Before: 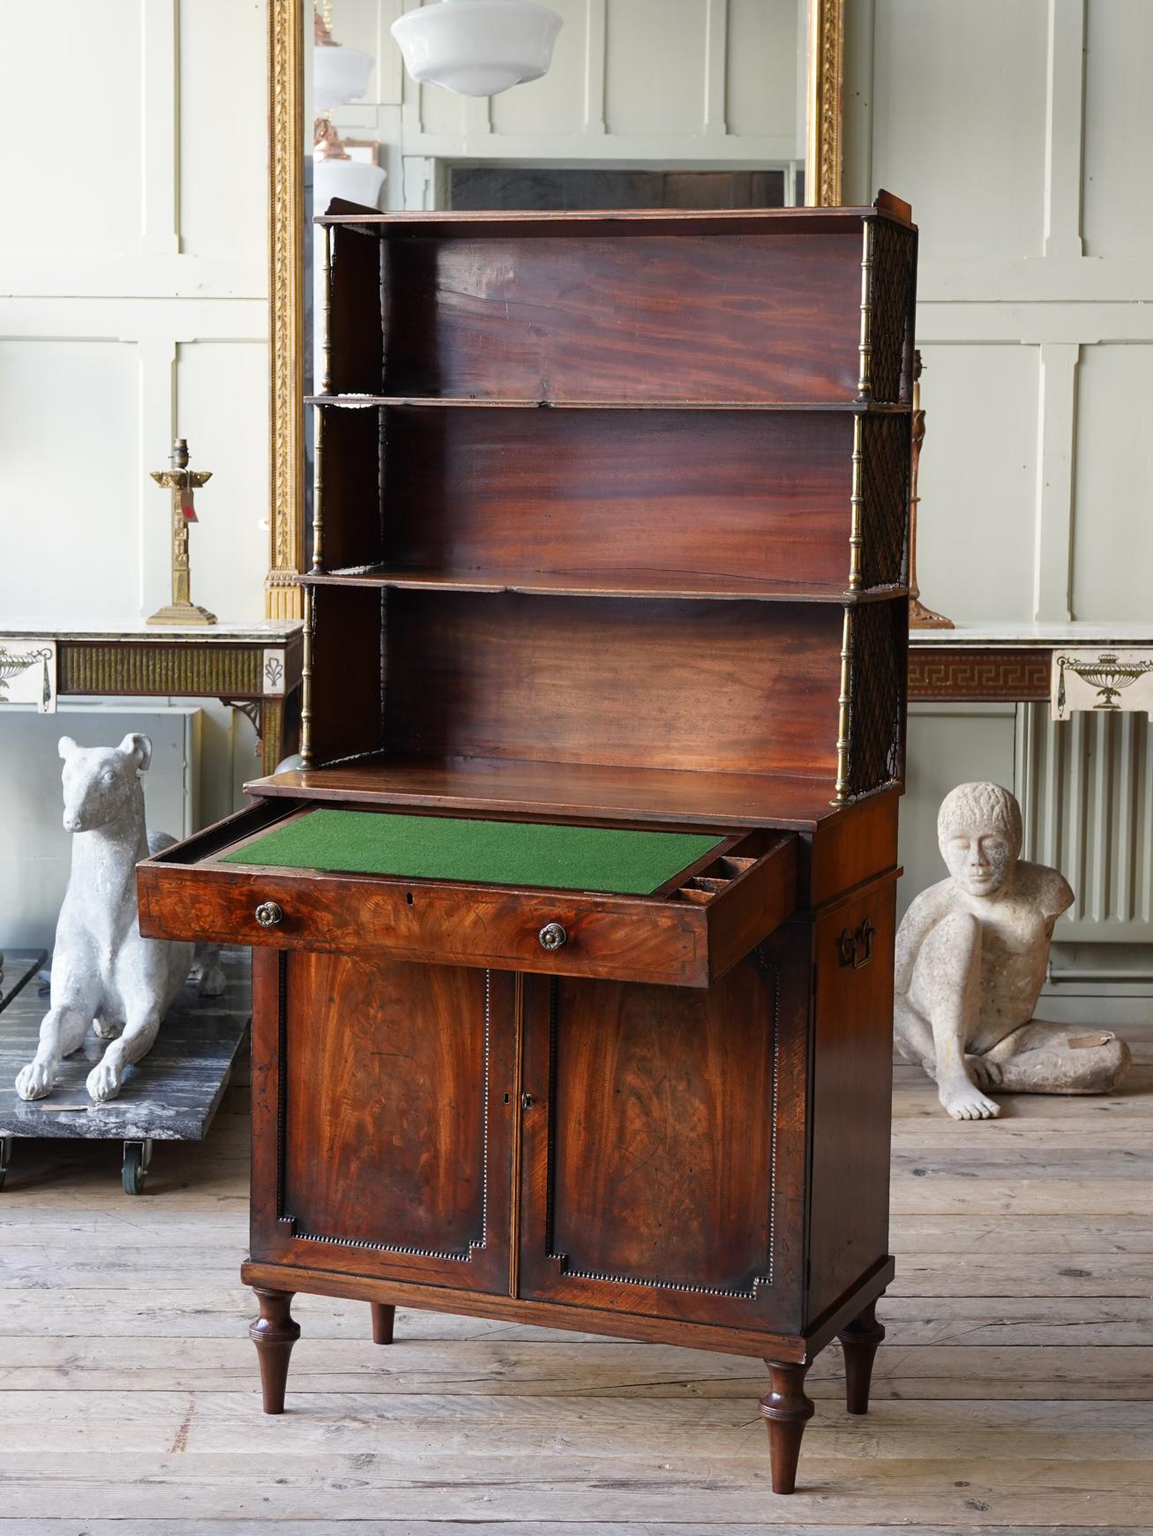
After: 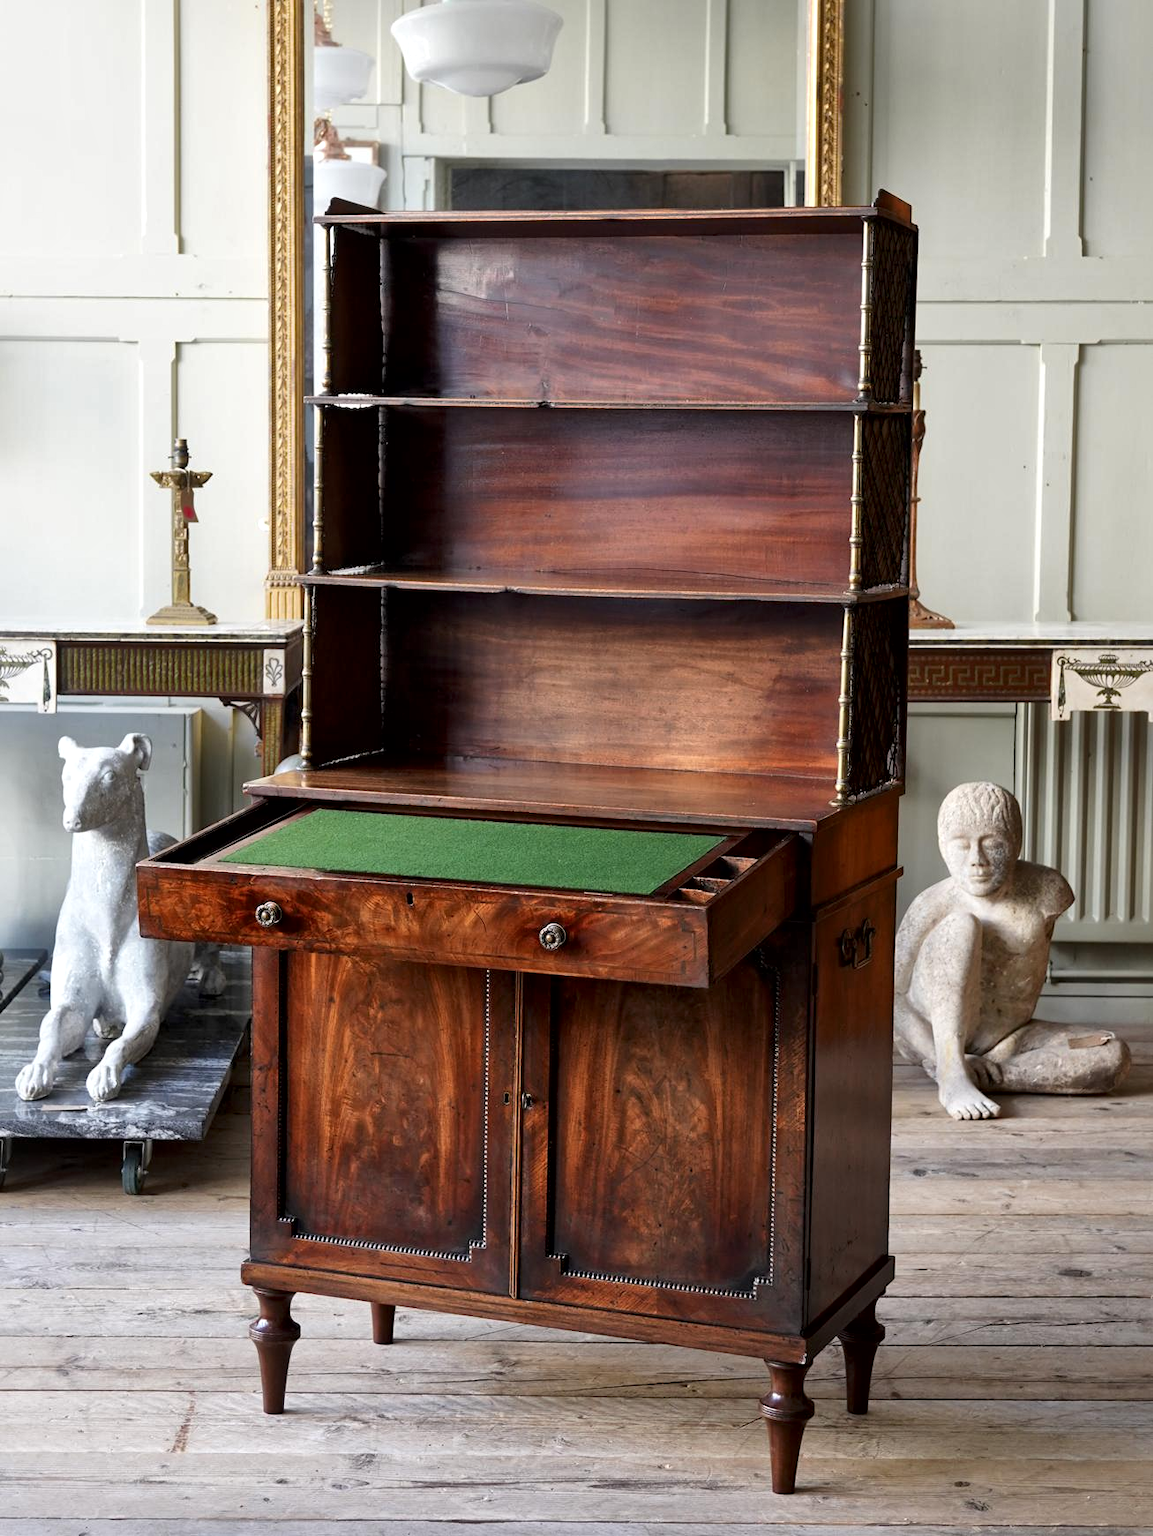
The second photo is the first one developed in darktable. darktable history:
local contrast: mode bilateral grid, contrast 24, coarseness 60, detail 152%, midtone range 0.2
